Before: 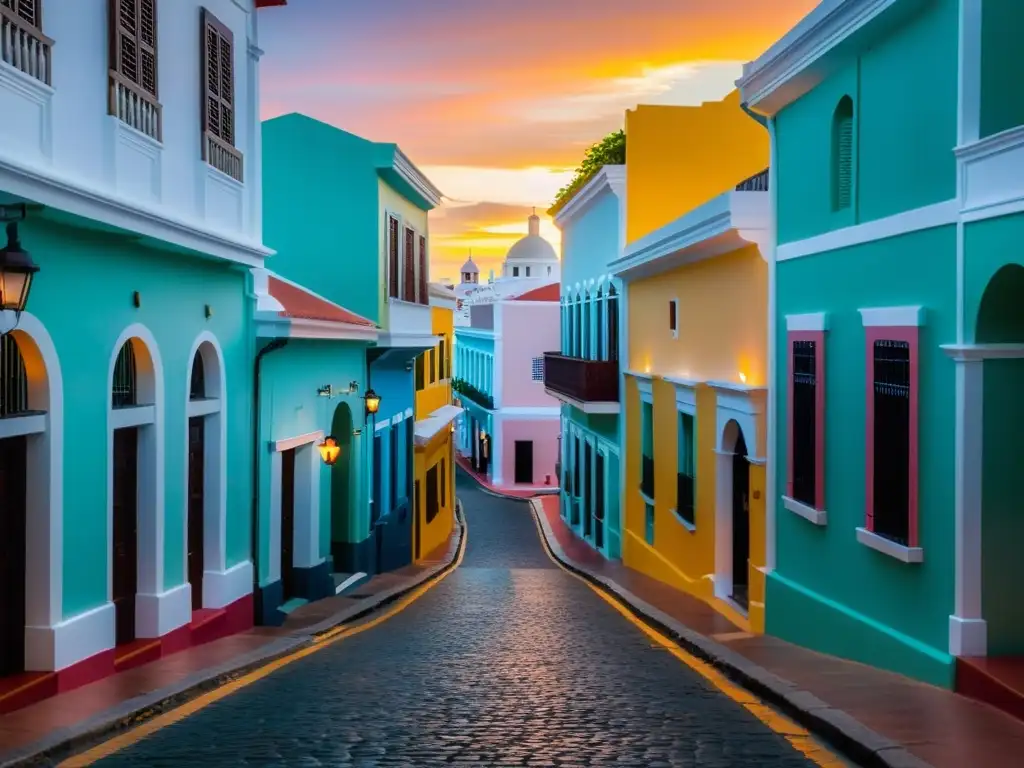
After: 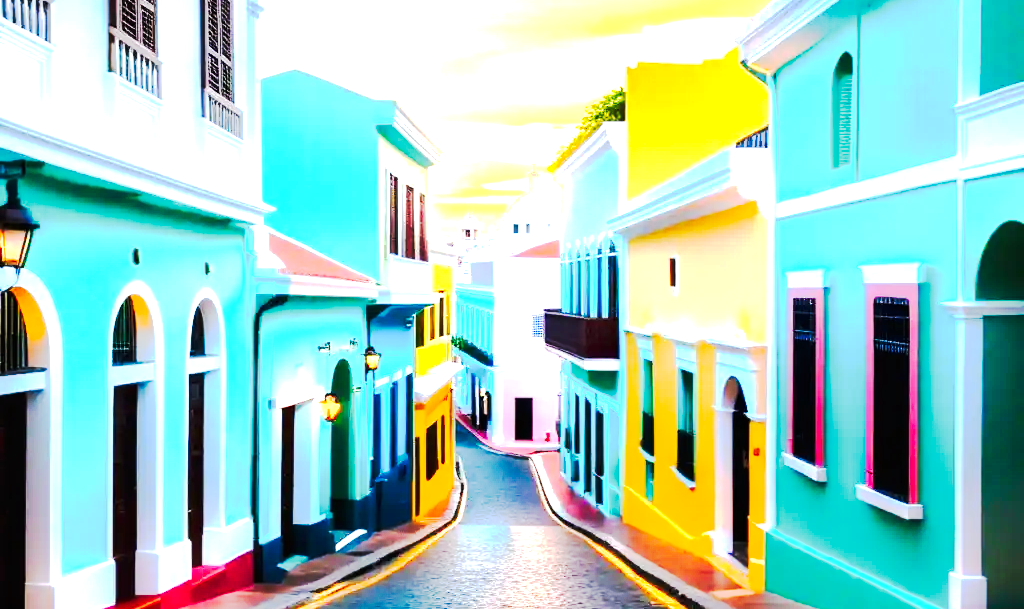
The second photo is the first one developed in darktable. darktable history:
crop and rotate: top 5.667%, bottom 14.937%
exposure: black level correction 0, exposure 2.138 EV, compensate exposure bias true, compensate highlight preservation false
tone curve: curves: ch0 [(0, 0) (0.003, 0.002) (0.011, 0.004) (0.025, 0.005) (0.044, 0.009) (0.069, 0.013) (0.1, 0.017) (0.136, 0.036) (0.177, 0.066) (0.224, 0.102) (0.277, 0.143) (0.335, 0.197) (0.399, 0.268) (0.468, 0.389) (0.543, 0.549) (0.623, 0.714) (0.709, 0.801) (0.801, 0.854) (0.898, 0.9) (1, 1)], preserve colors none
